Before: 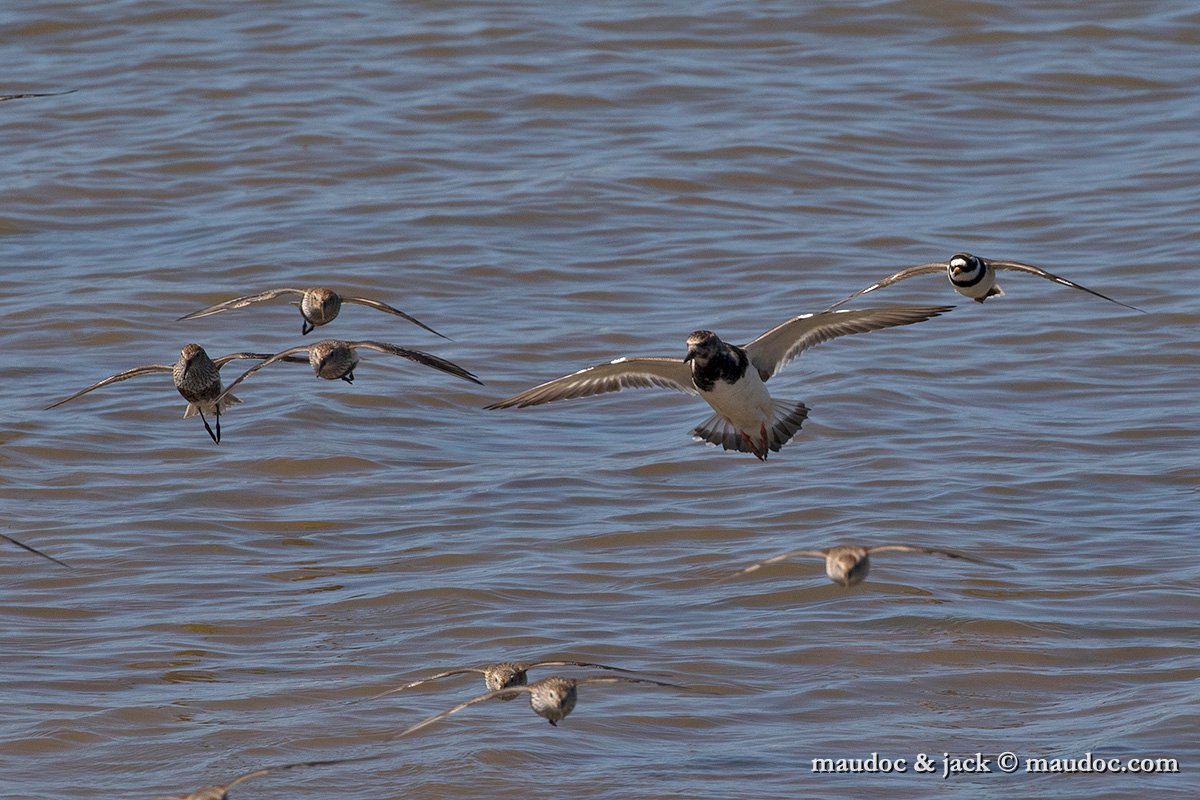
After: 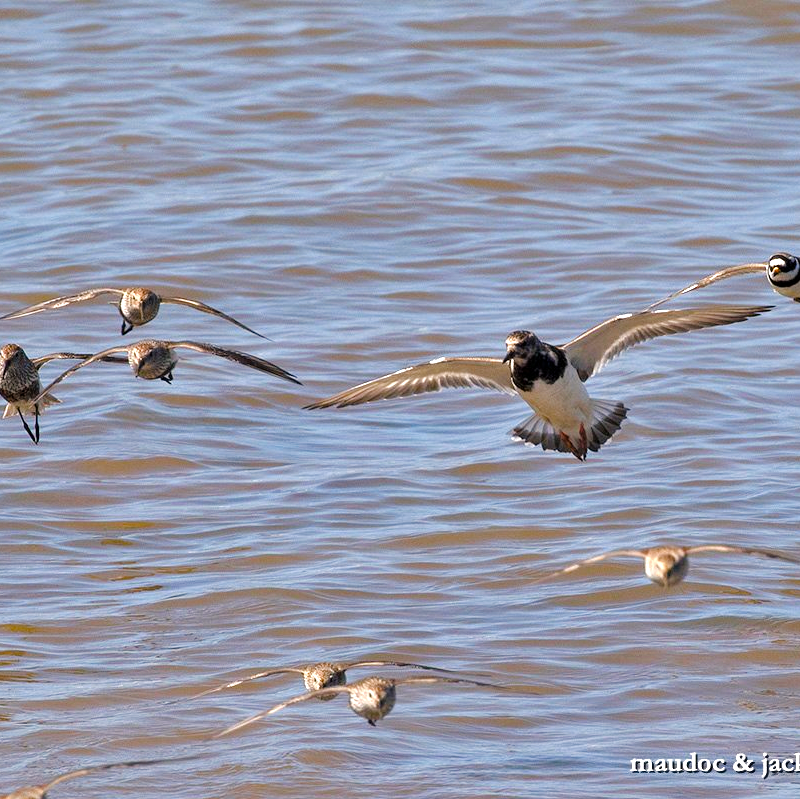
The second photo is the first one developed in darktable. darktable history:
color balance rgb: highlights gain › chroma 1.107%, highlights gain › hue 53.13°, perceptual saturation grading › global saturation 0.33%, perceptual saturation grading › highlights -17.001%, perceptual saturation grading › mid-tones 33.268%, perceptual saturation grading › shadows 50.283%, perceptual brilliance grading › global brilliance 9.344%, perceptual brilliance grading › shadows 14.888%
tone equalizer: -8 EV -0.716 EV, -7 EV -0.705 EV, -6 EV -0.624 EV, -5 EV -0.362 EV, -3 EV 0.386 EV, -2 EV 0.6 EV, -1 EV 0.694 EV, +0 EV 0.719 EV
crop and rotate: left 15.165%, right 18.166%
